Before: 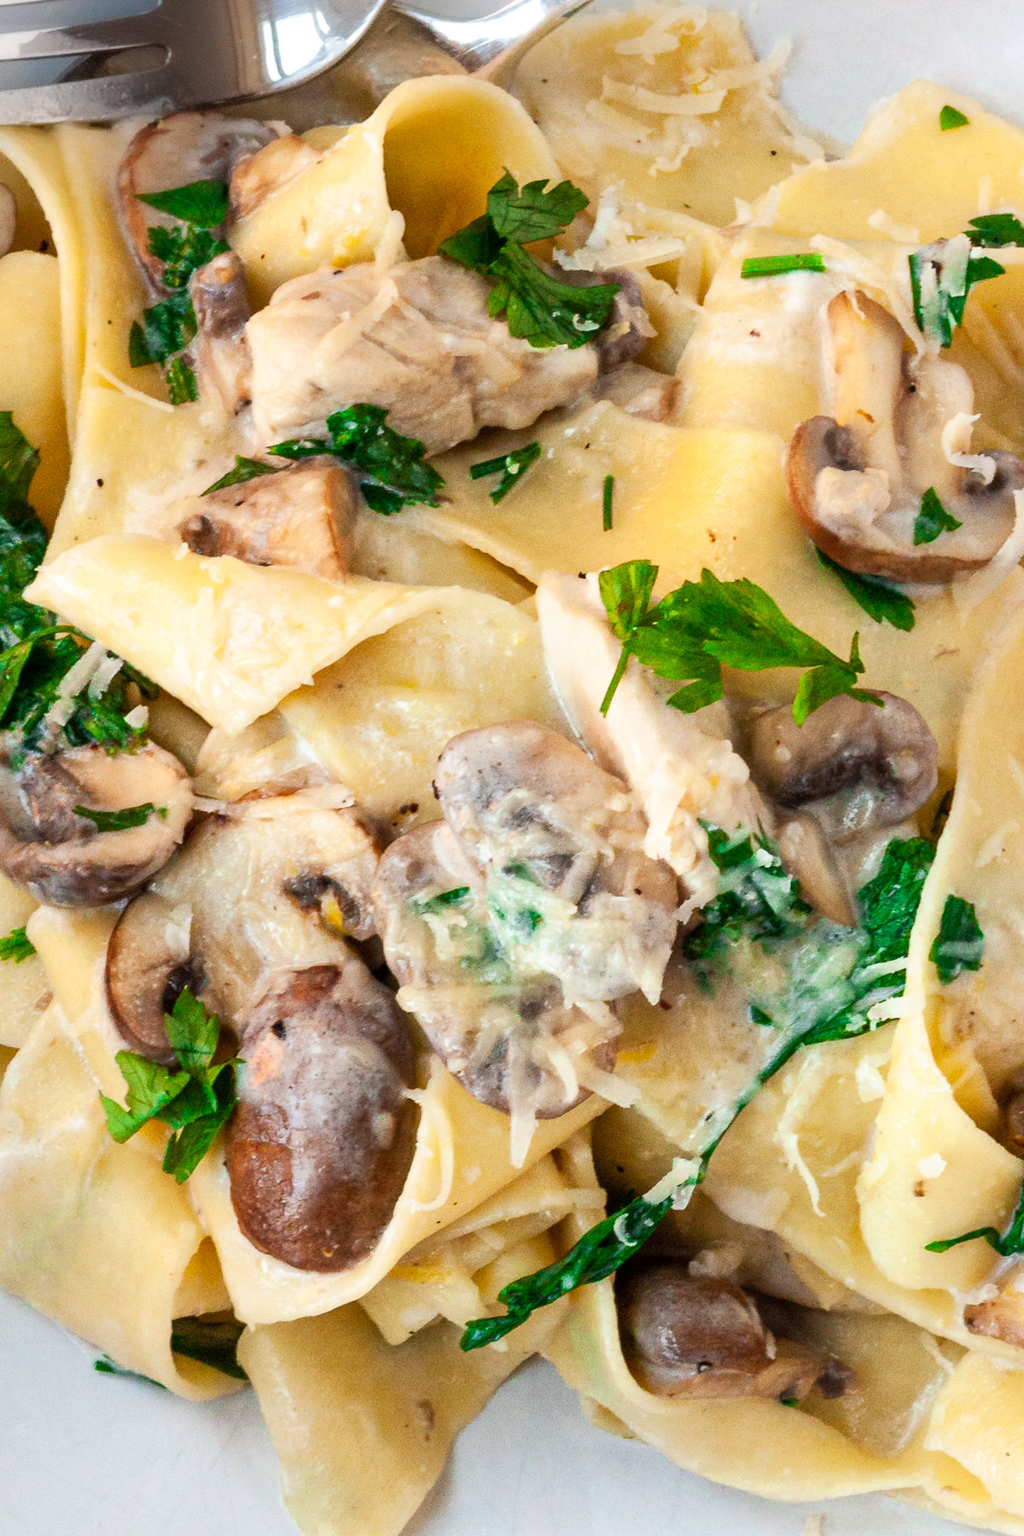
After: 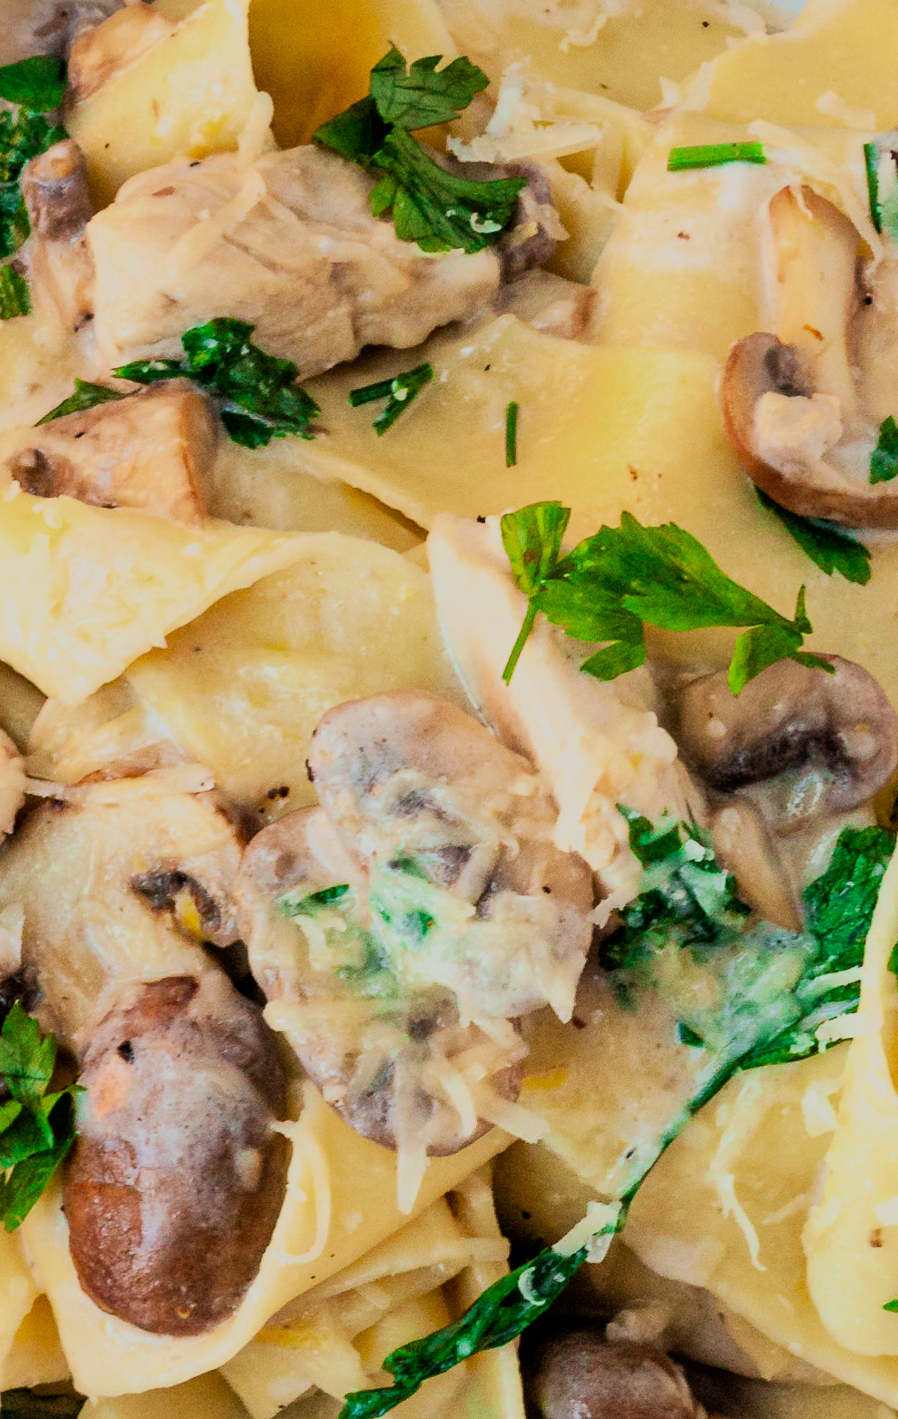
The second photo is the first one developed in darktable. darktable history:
velvia: on, module defaults
filmic rgb: black relative exposure -7.65 EV, white relative exposure 4.56 EV, hardness 3.61, color science v6 (2022)
crop: left 16.768%, top 8.653%, right 8.362%, bottom 12.485%
